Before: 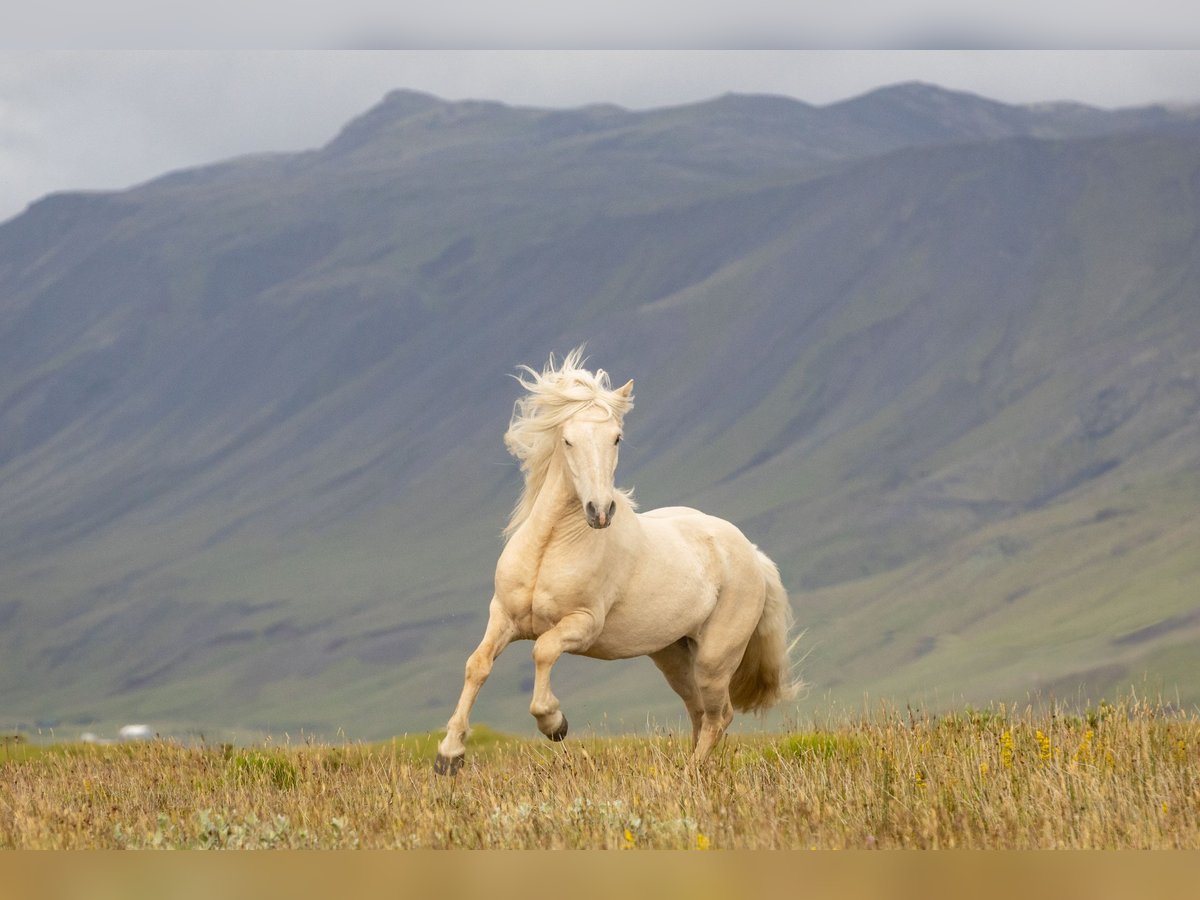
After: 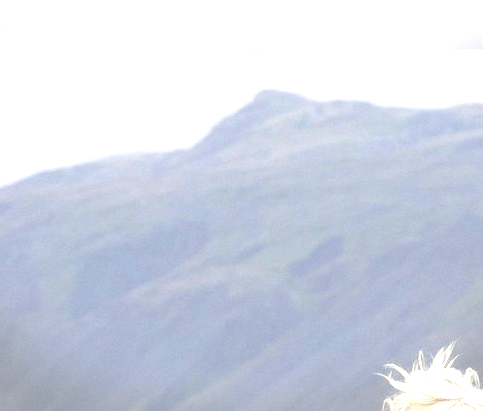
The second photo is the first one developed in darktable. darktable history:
vignetting: fall-off start 99.76%, brightness -0.289, width/height ratio 1.306, dithering 16-bit output
crop and rotate: left 10.979%, top 0.118%, right 48.71%, bottom 54.164%
exposure: black level correction -0.002, exposure 1.351 EV, compensate exposure bias true, compensate highlight preservation false
